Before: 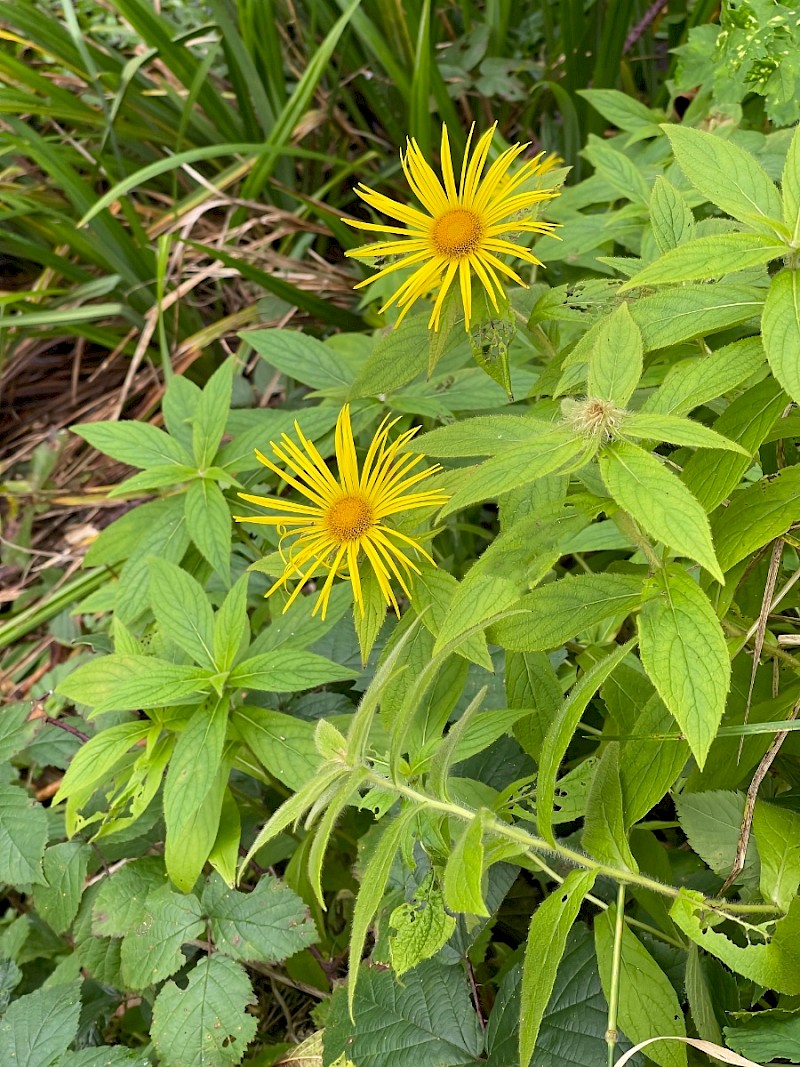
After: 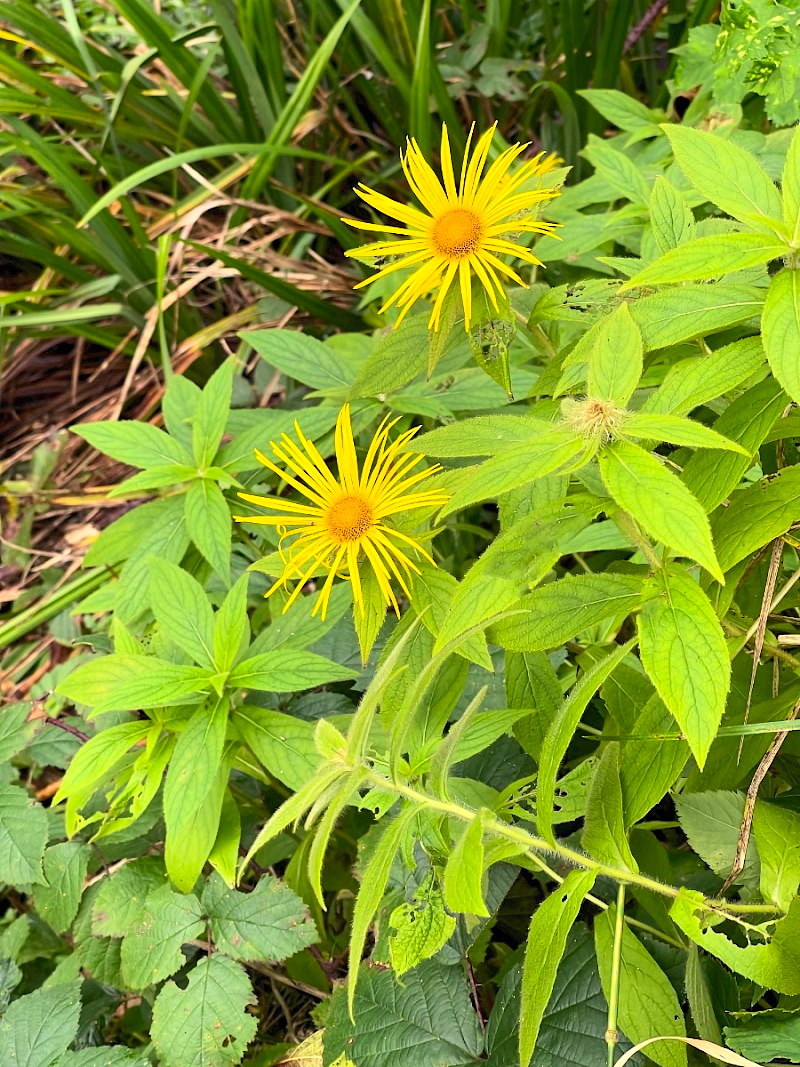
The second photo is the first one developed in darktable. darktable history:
contrast brightness saturation: contrast 0.2, brightness 0.16, saturation 0.22
color balance: gamma [0.9, 0.988, 0.975, 1.025], gain [1.05, 1, 1, 1]
white balance: red 1.029, blue 0.92
